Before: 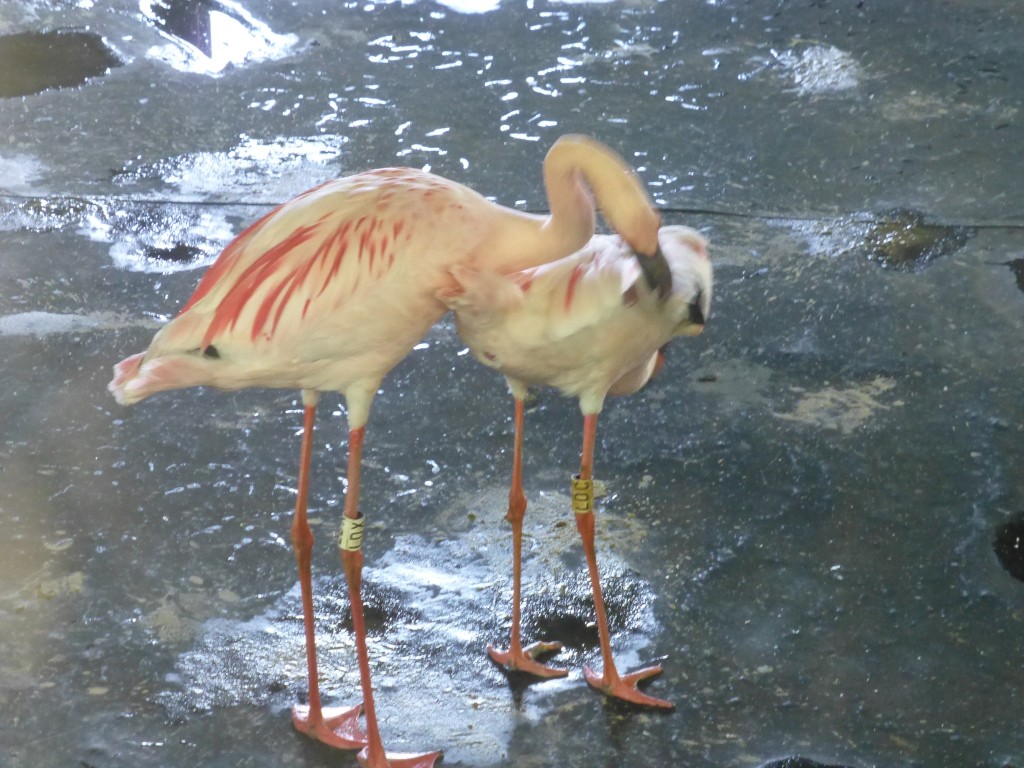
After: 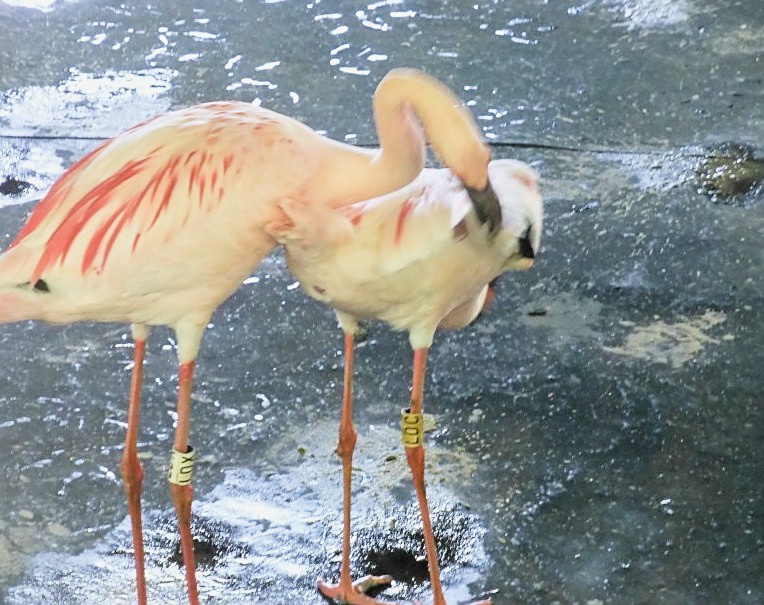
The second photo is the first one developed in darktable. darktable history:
crop: left 16.656%, top 8.651%, right 8.681%, bottom 12.498%
sharpen: on, module defaults
exposure: exposure 0.506 EV, compensate highlight preservation false
filmic rgb: black relative exposure -5.03 EV, white relative exposure 3.96 EV, hardness 2.9, contrast 1.385, highlights saturation mix -20.86%
color balance rgb: perceptual saturation grading › global saturation 0.757%, global vibrance 20%
